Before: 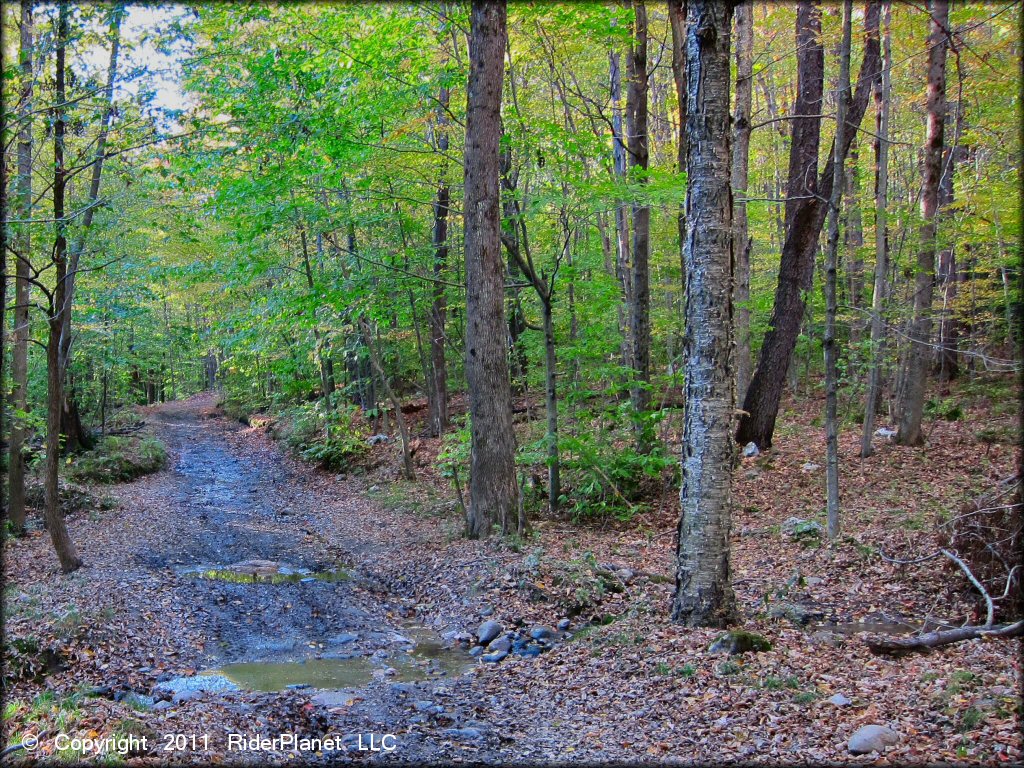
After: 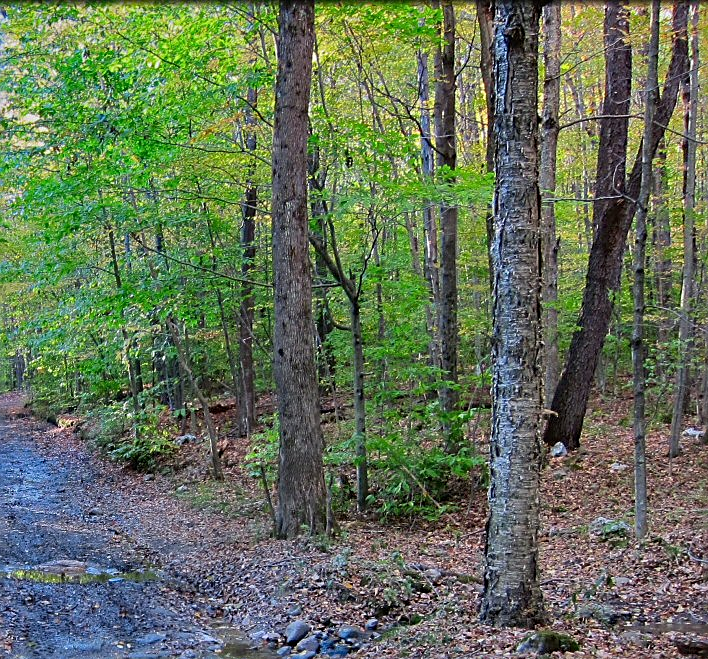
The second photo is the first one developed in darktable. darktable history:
crop: left 18.785%, right 12.039%, bottom 14.088%
sharpen: on, module defaults
